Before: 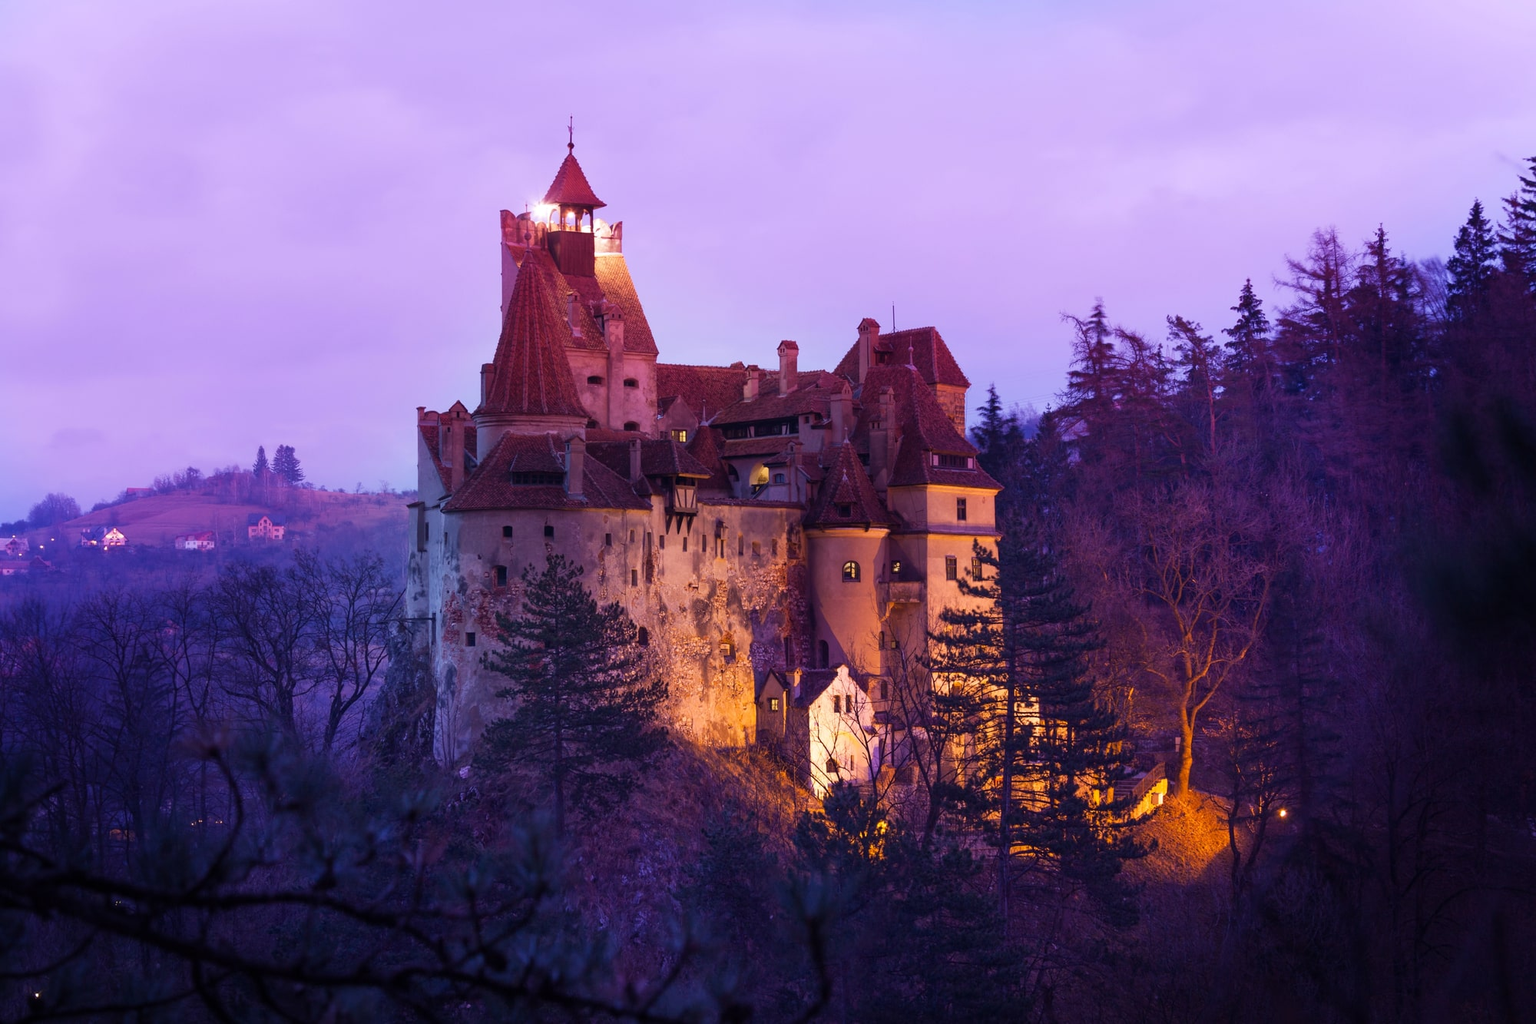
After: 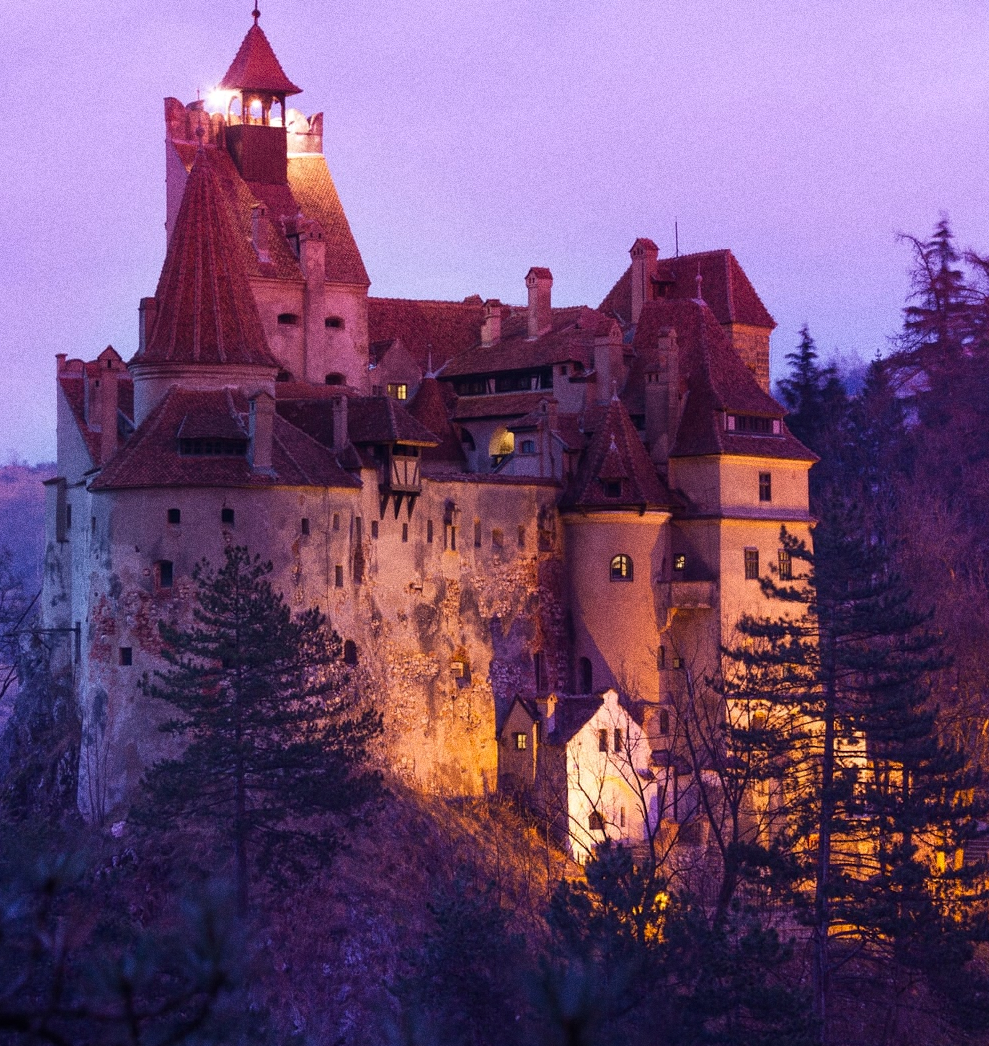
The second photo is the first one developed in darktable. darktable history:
grain: coarseness 0.09 ISO, strength 40%
crop and rotate: angle 0.02°, left 24.353%, top 13.219%, right 26.156%, bottom 8.224%
